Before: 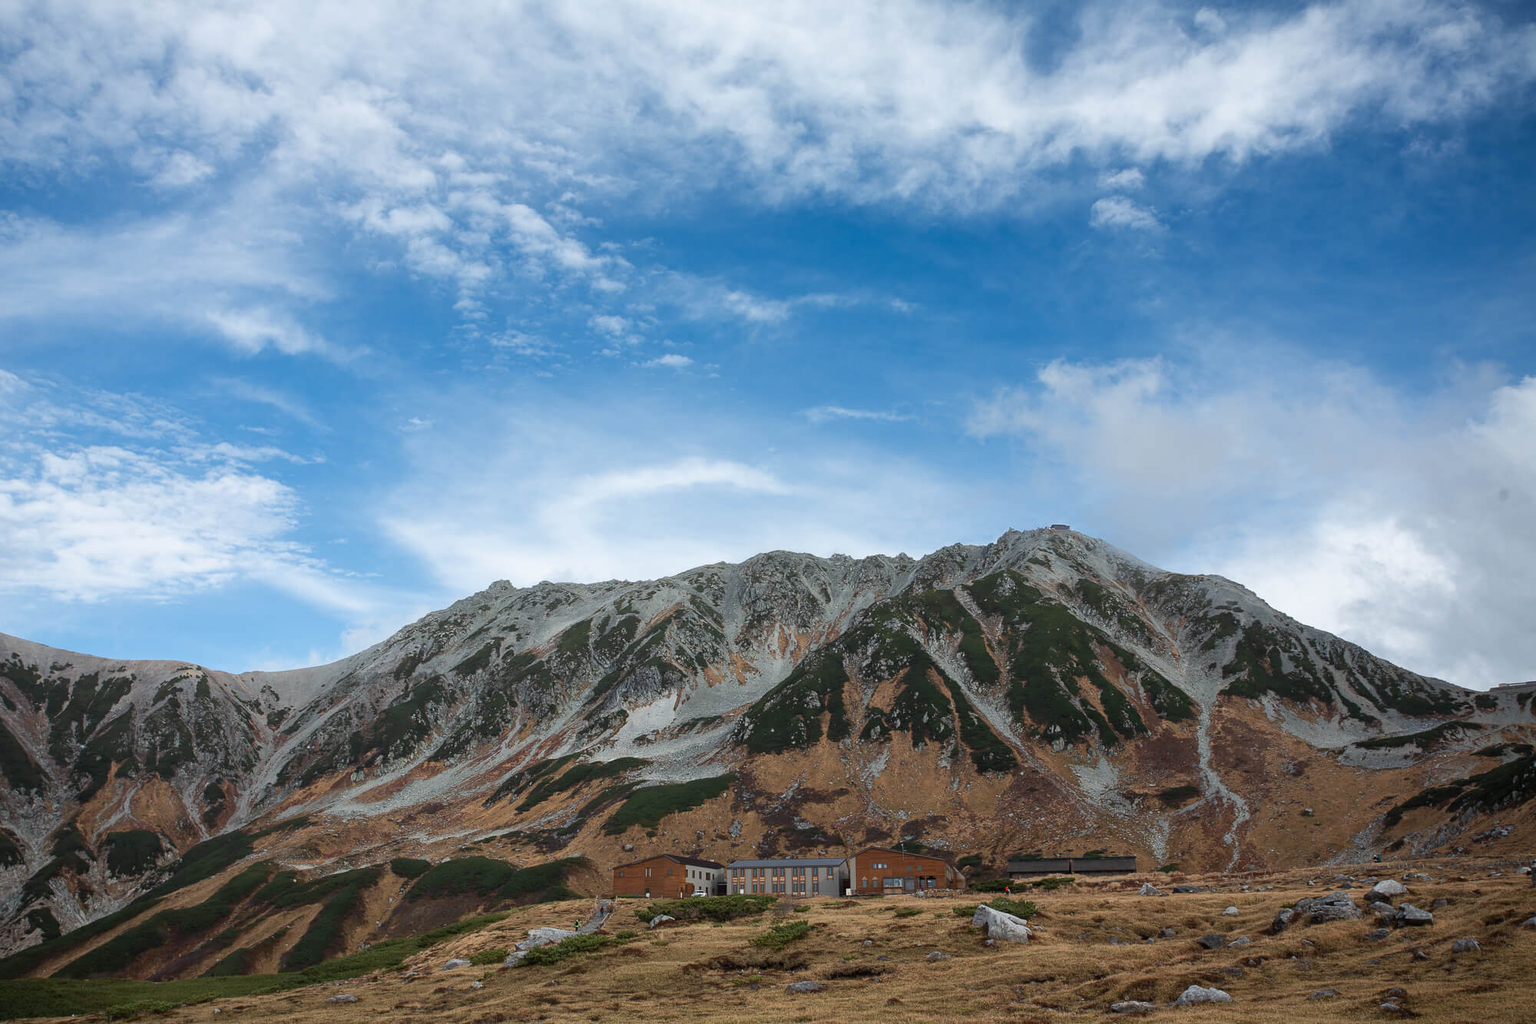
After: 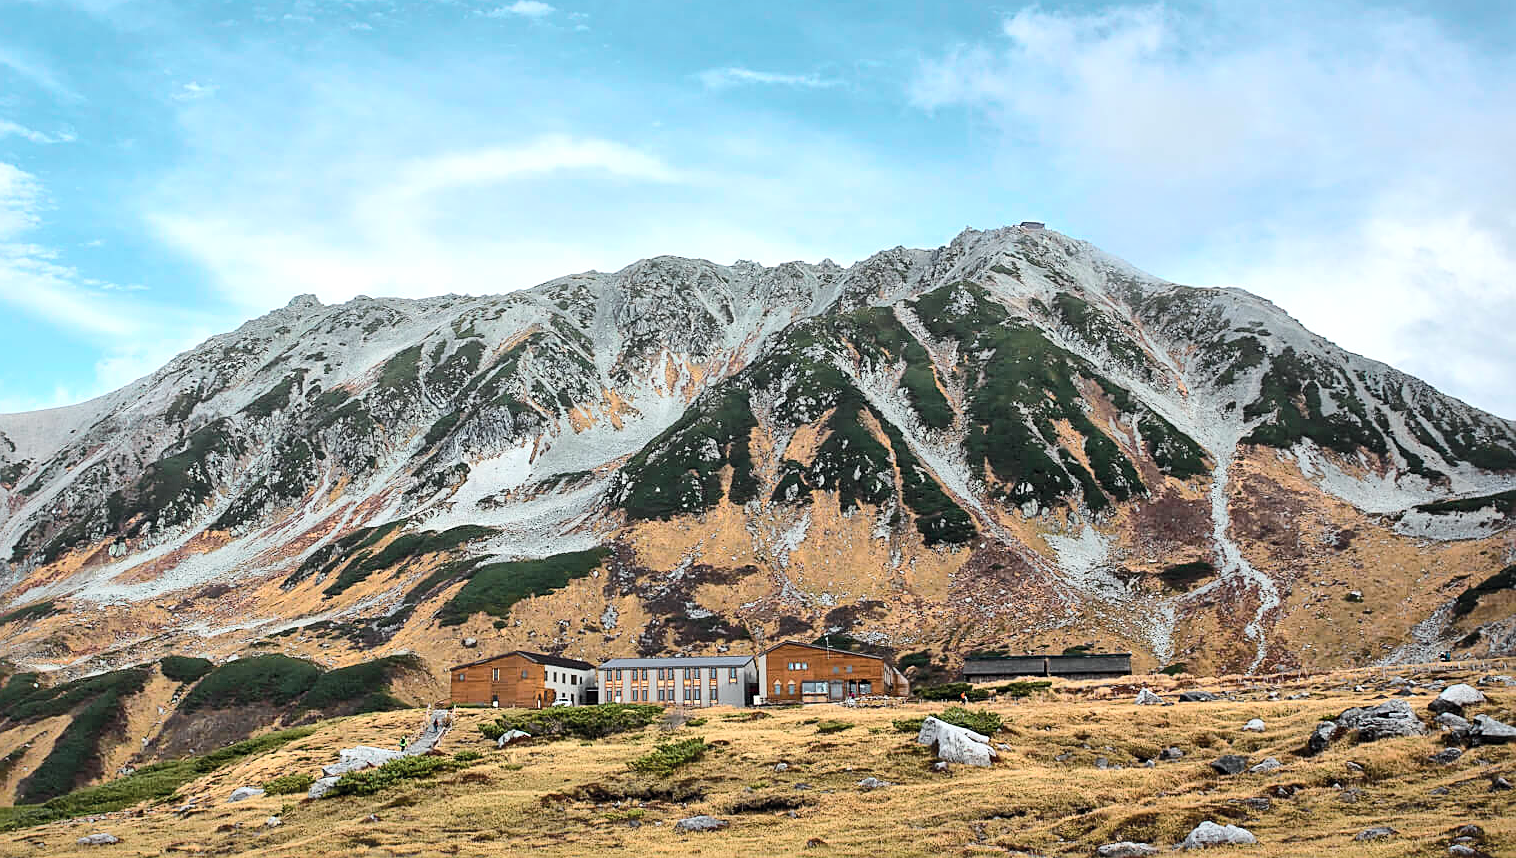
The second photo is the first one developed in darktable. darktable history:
contrast brightness saturation: brightness 0.189, saturation -0.493
sharpen: on, module defaults
color balance rgb: linear chroma grading › global chroma 15.395%, perceptual saturation grading › global saturation 25.107%, global vibrance 20%
crop and rotate: left 17.418%, top 34.621%, right 6.756%, bottom 1.003%
tone curve: curves: ch0 [(0, 0.023) (0.103, 0.087) (0.277, 0.28) (0.438, 0.547) (0.546, 0.678) (0.735, 0.843) (0.994, 1)]; ch1 [(0, 0) (0.371, 0.261) (0.465, 0.42) (0.488, 0.477) (0.512, 0.513) (0.542, 0.581) (0.574, 0.647) (0.636, 0.747) (1, 1)]; ch2 [(0, 0) (0.369, 0.388) (0.449, 0.431) (0.478, 0.471) (0.516, 0.517) (0.575, 0.642) (0.649, 0.726) (1, 1)], color space Lab, independent channels, preserve colors none
local contrast: mode bilateral grid, contrast 20, coarseness 51, detail 178%, midtone range 0.2
